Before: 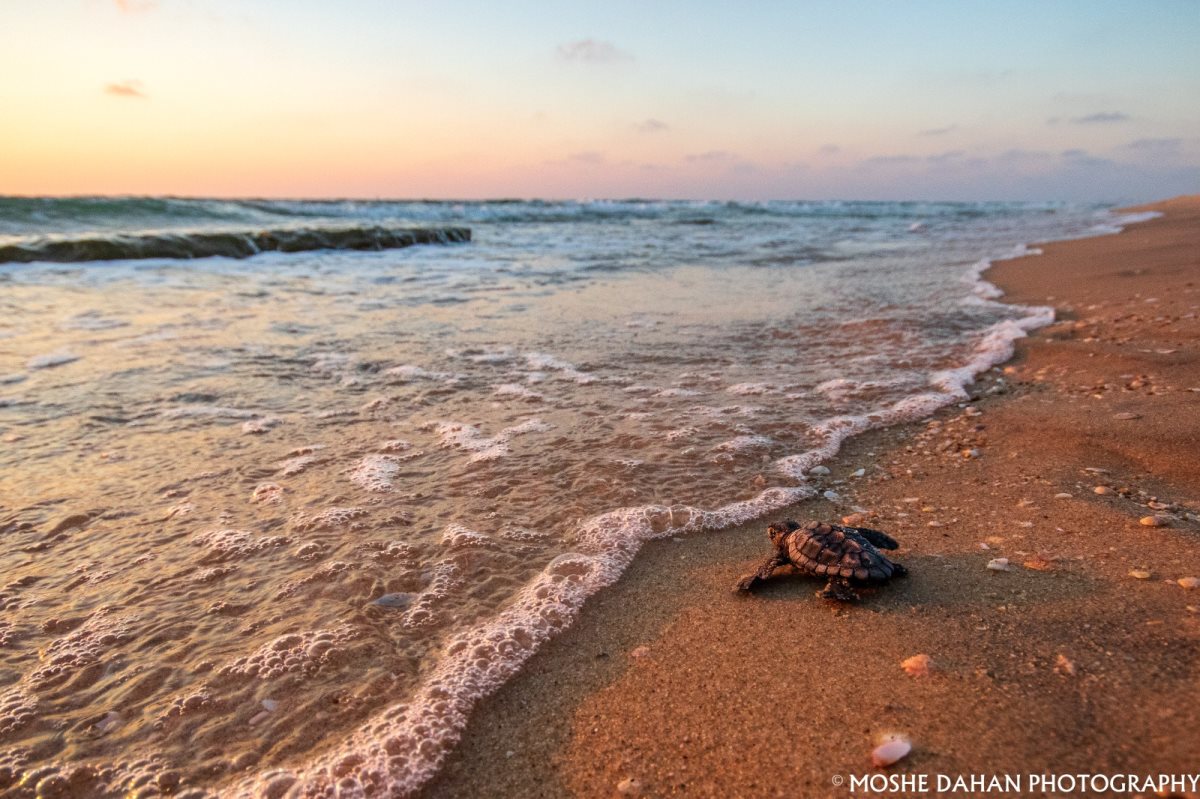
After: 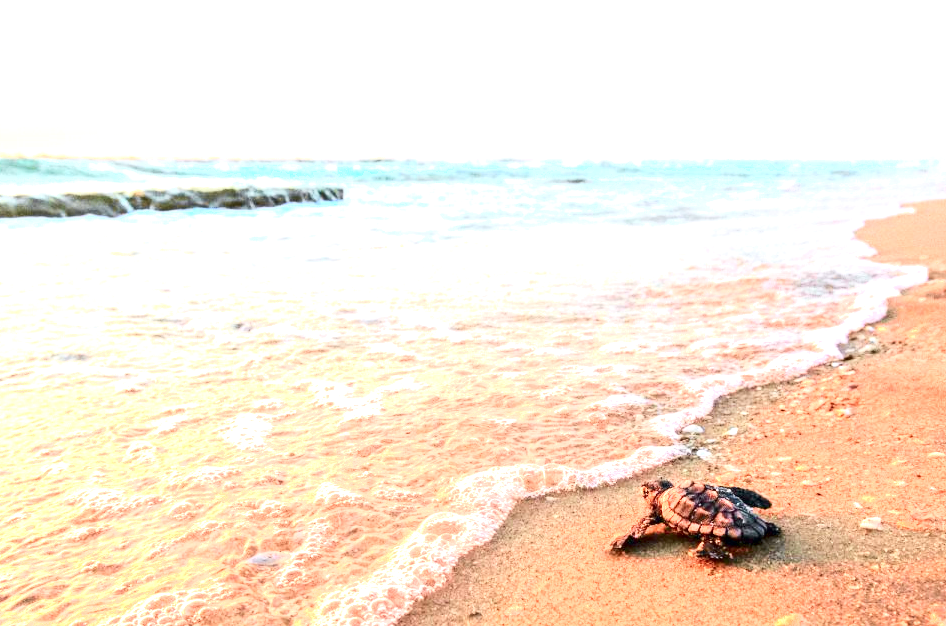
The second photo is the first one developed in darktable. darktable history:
tone curve: curves: ch0 [(0, 0) (0.035, 0.017) (0.131, 0.108) (0.279, 0.279) (0.476, 0.554) (0.617, 0.693) (0.704, 0.77) (0.801, 0.854) (0.895, 0.927) (1, 0.976)]; ch1 [(0, 0) (0.318, 0.278) (0.444, 0.427) (0.493, 0.488) (0.504, 0.497) (0.537, 0.538) (0.594, 0.616) (0.746, 0.764) (1, 1)]; ch2 [(0, 0) (0.316, 0.292) (0.381, 0.37) (0.423, 0.448) (0.476, 0.482) (0.502, 0.495) (0.529, 0.547) (0.583, 0.608) (0.639, 0.657) (0.7, 0.7) (0.861, 0.808) (1, 0.951)], color space Lab, independent channels, preserve colors none
exposure: exposure 2.178 EV, compensate highlight preservation false
shadows and highlights: shadows 0.308, highlights 38.79
crop and rotate: left 10.608%, top 5.133%, right 10.475%, bottom 16.411%
